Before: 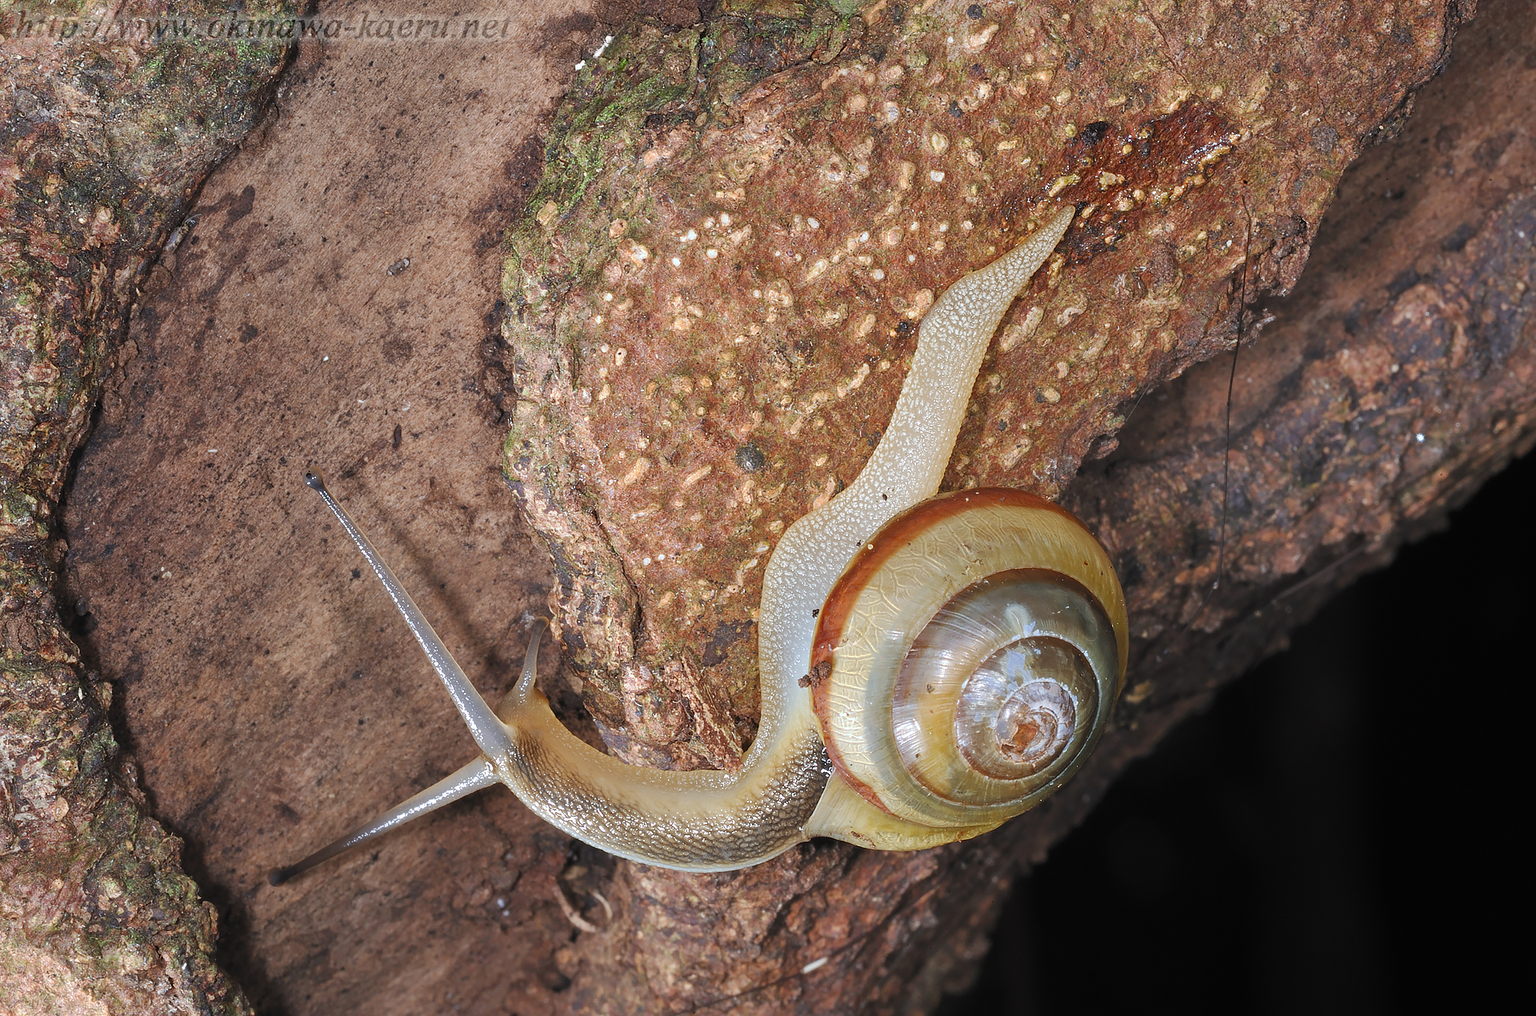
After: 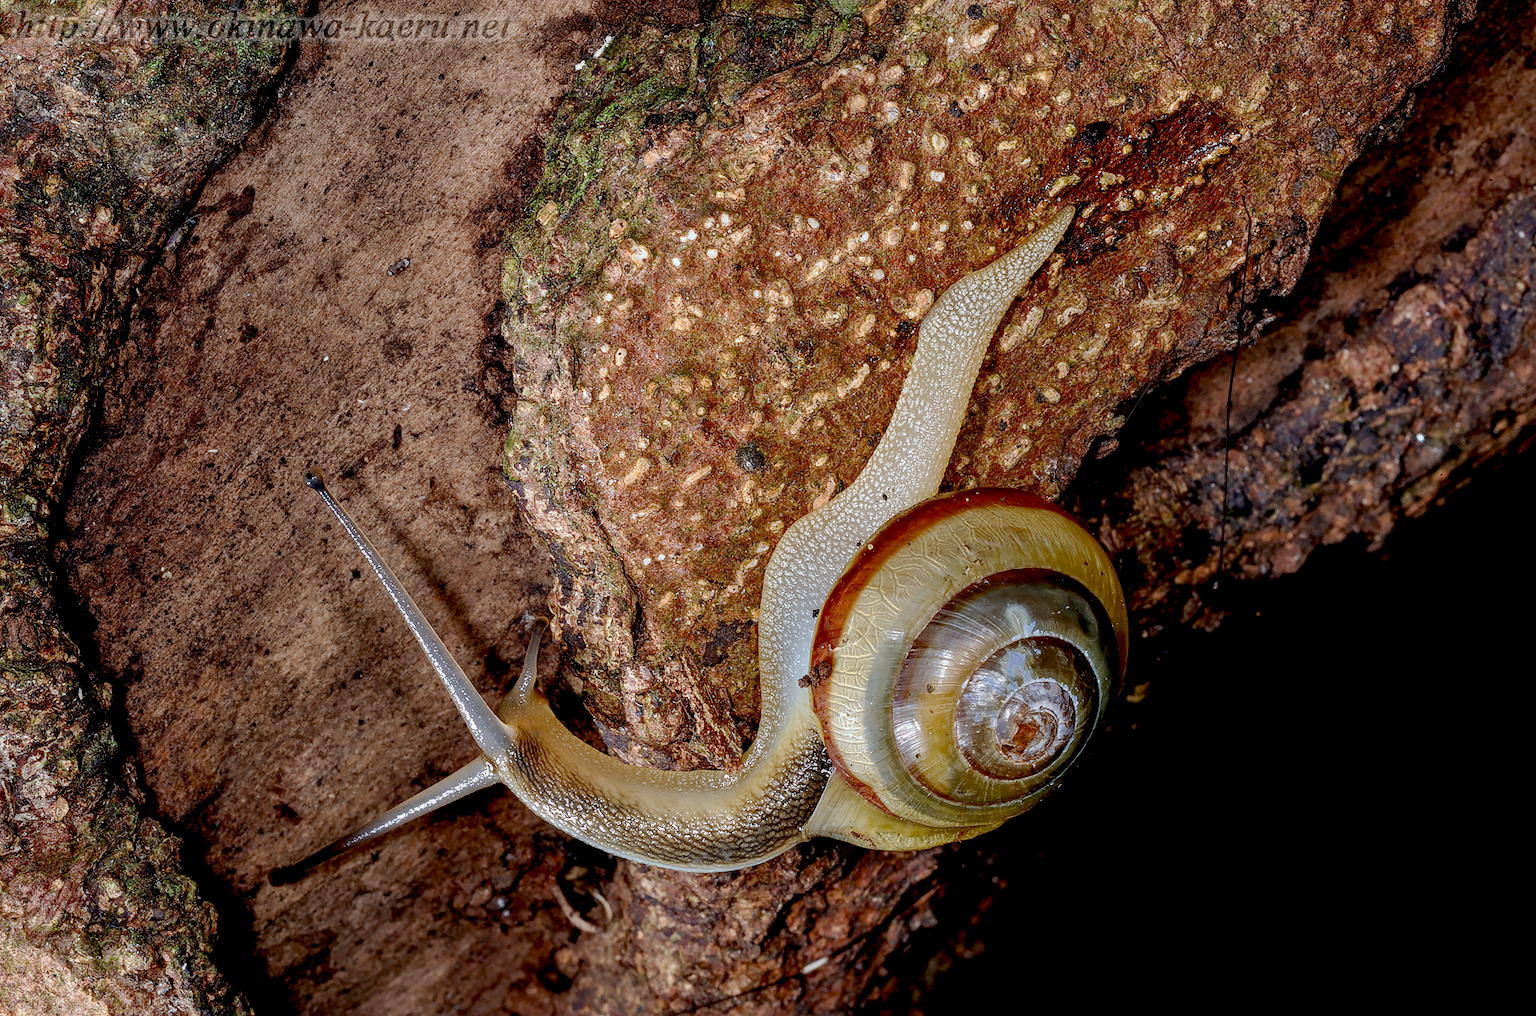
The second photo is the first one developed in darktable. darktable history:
local contrast: detail 130%
exposure: black level correction 0.046, exposure -0.228 EV, compensate highlight preservation false
